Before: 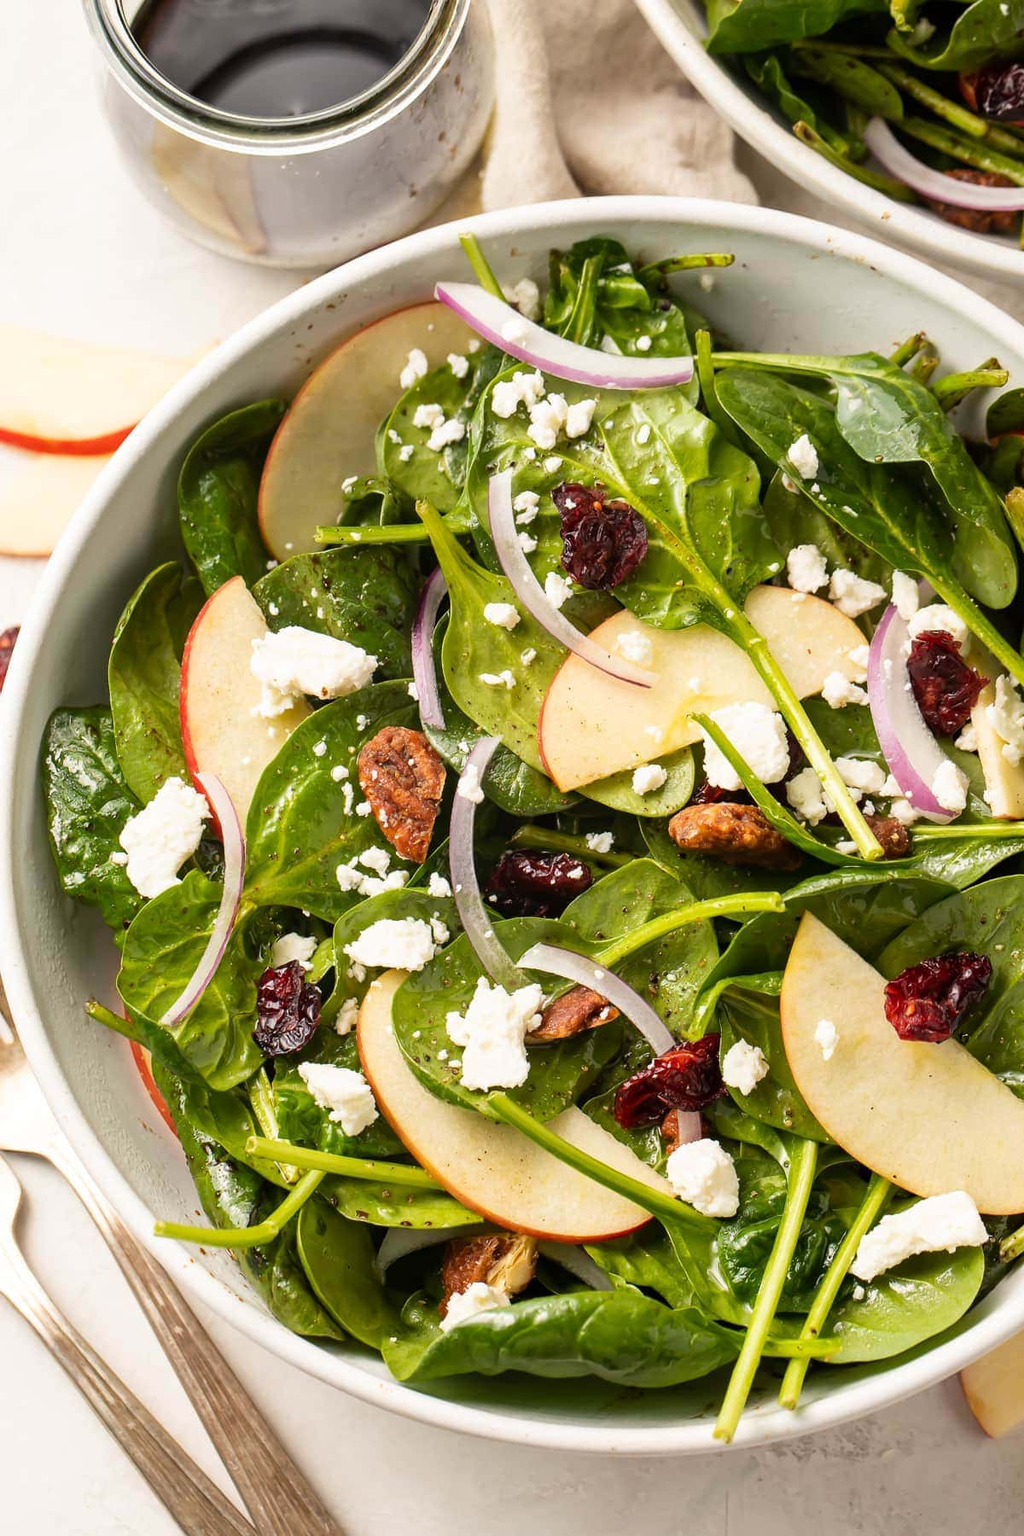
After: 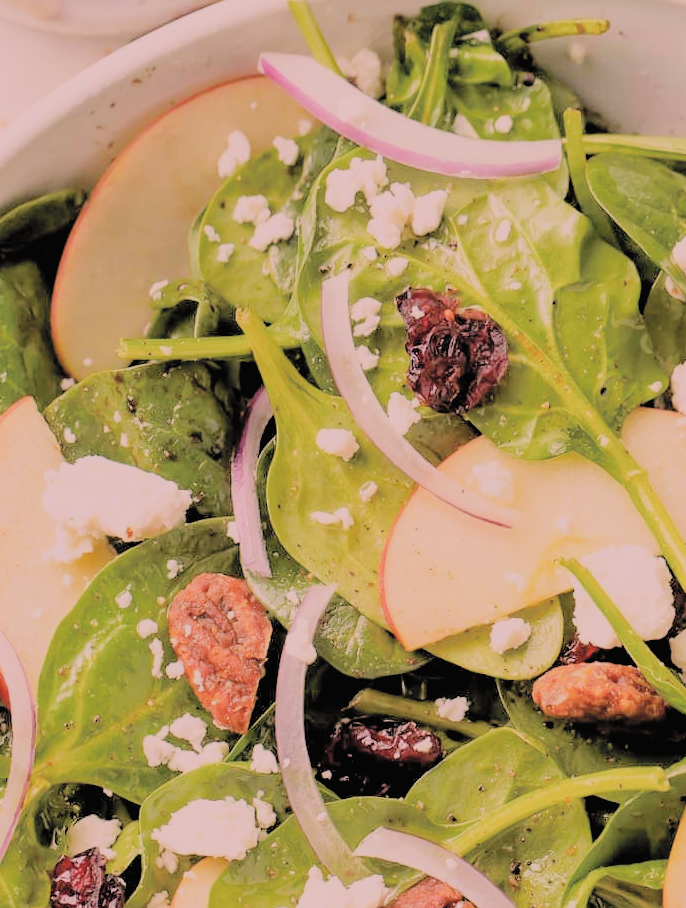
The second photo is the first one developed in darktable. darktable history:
contrast brightness saturation: brightness 0.28
crop: left 20.932%, top 15.471%, right 21.848%, bottom 34.081%
rgb levels: preserve colors max RGB
color correction: highlights a* 14.52, highlights b* 4.84
filmic rgb: black relative exposure -4.42 EV, white relative exposure 6.58 EV, hardness 1.85, contrast 0.5
